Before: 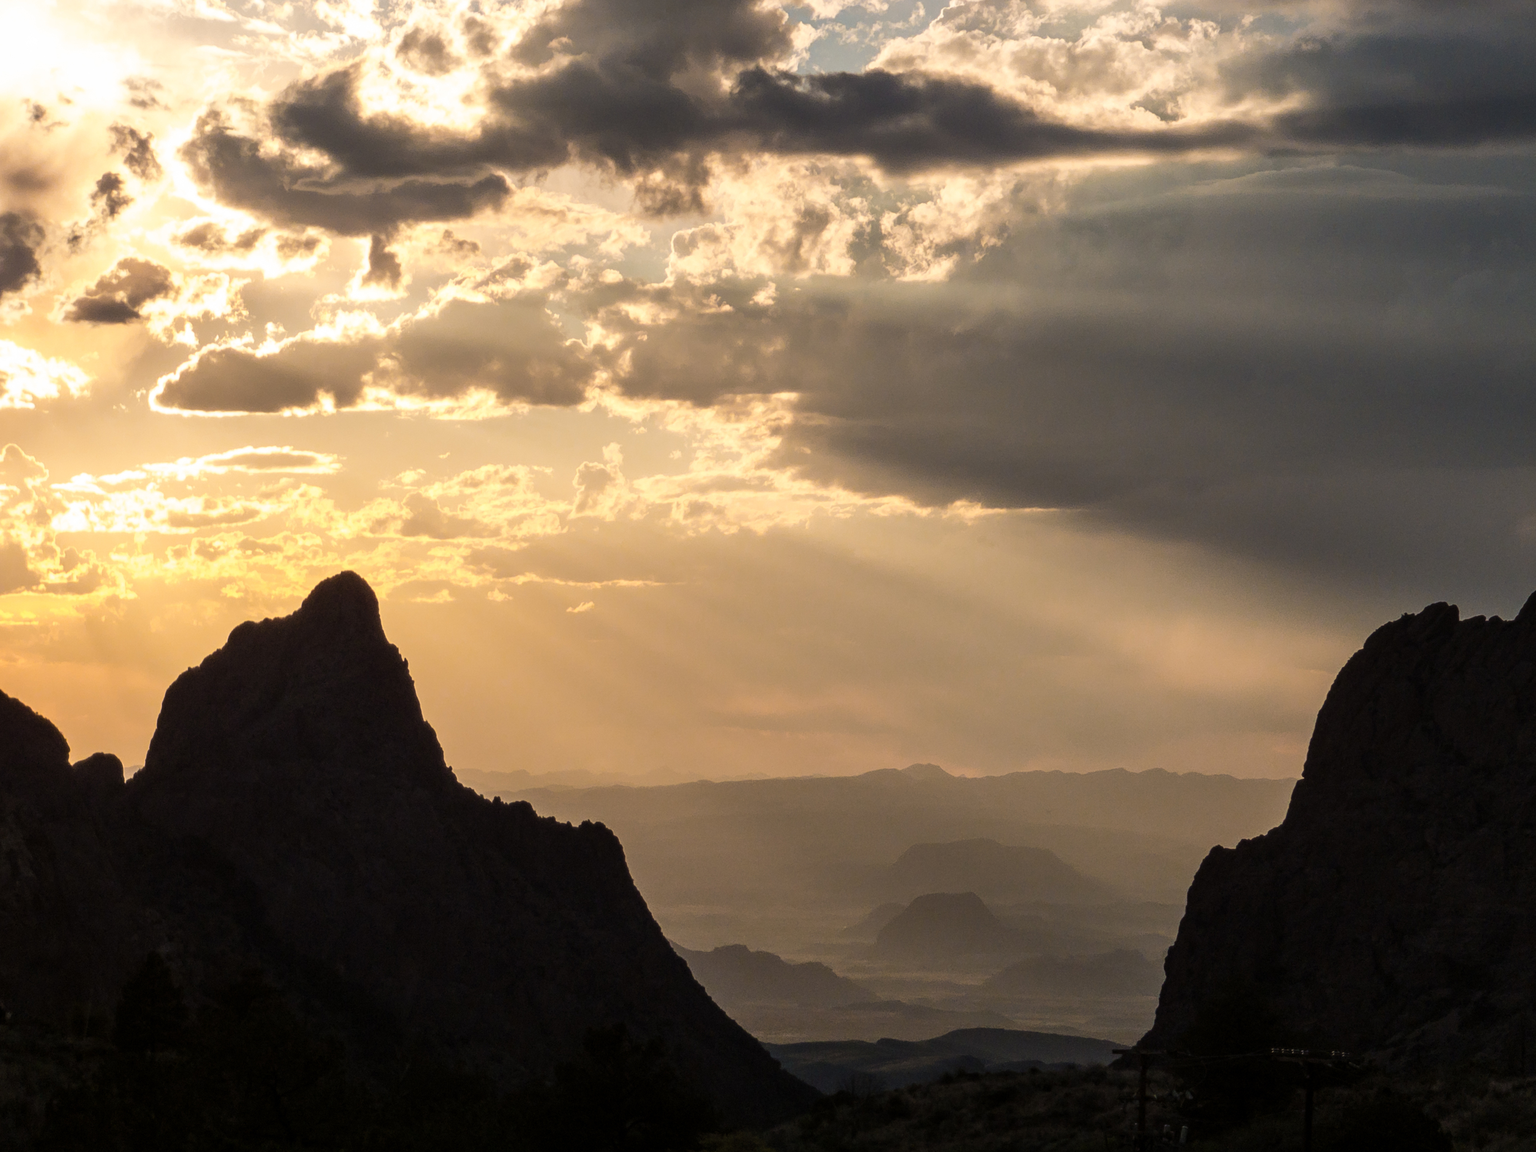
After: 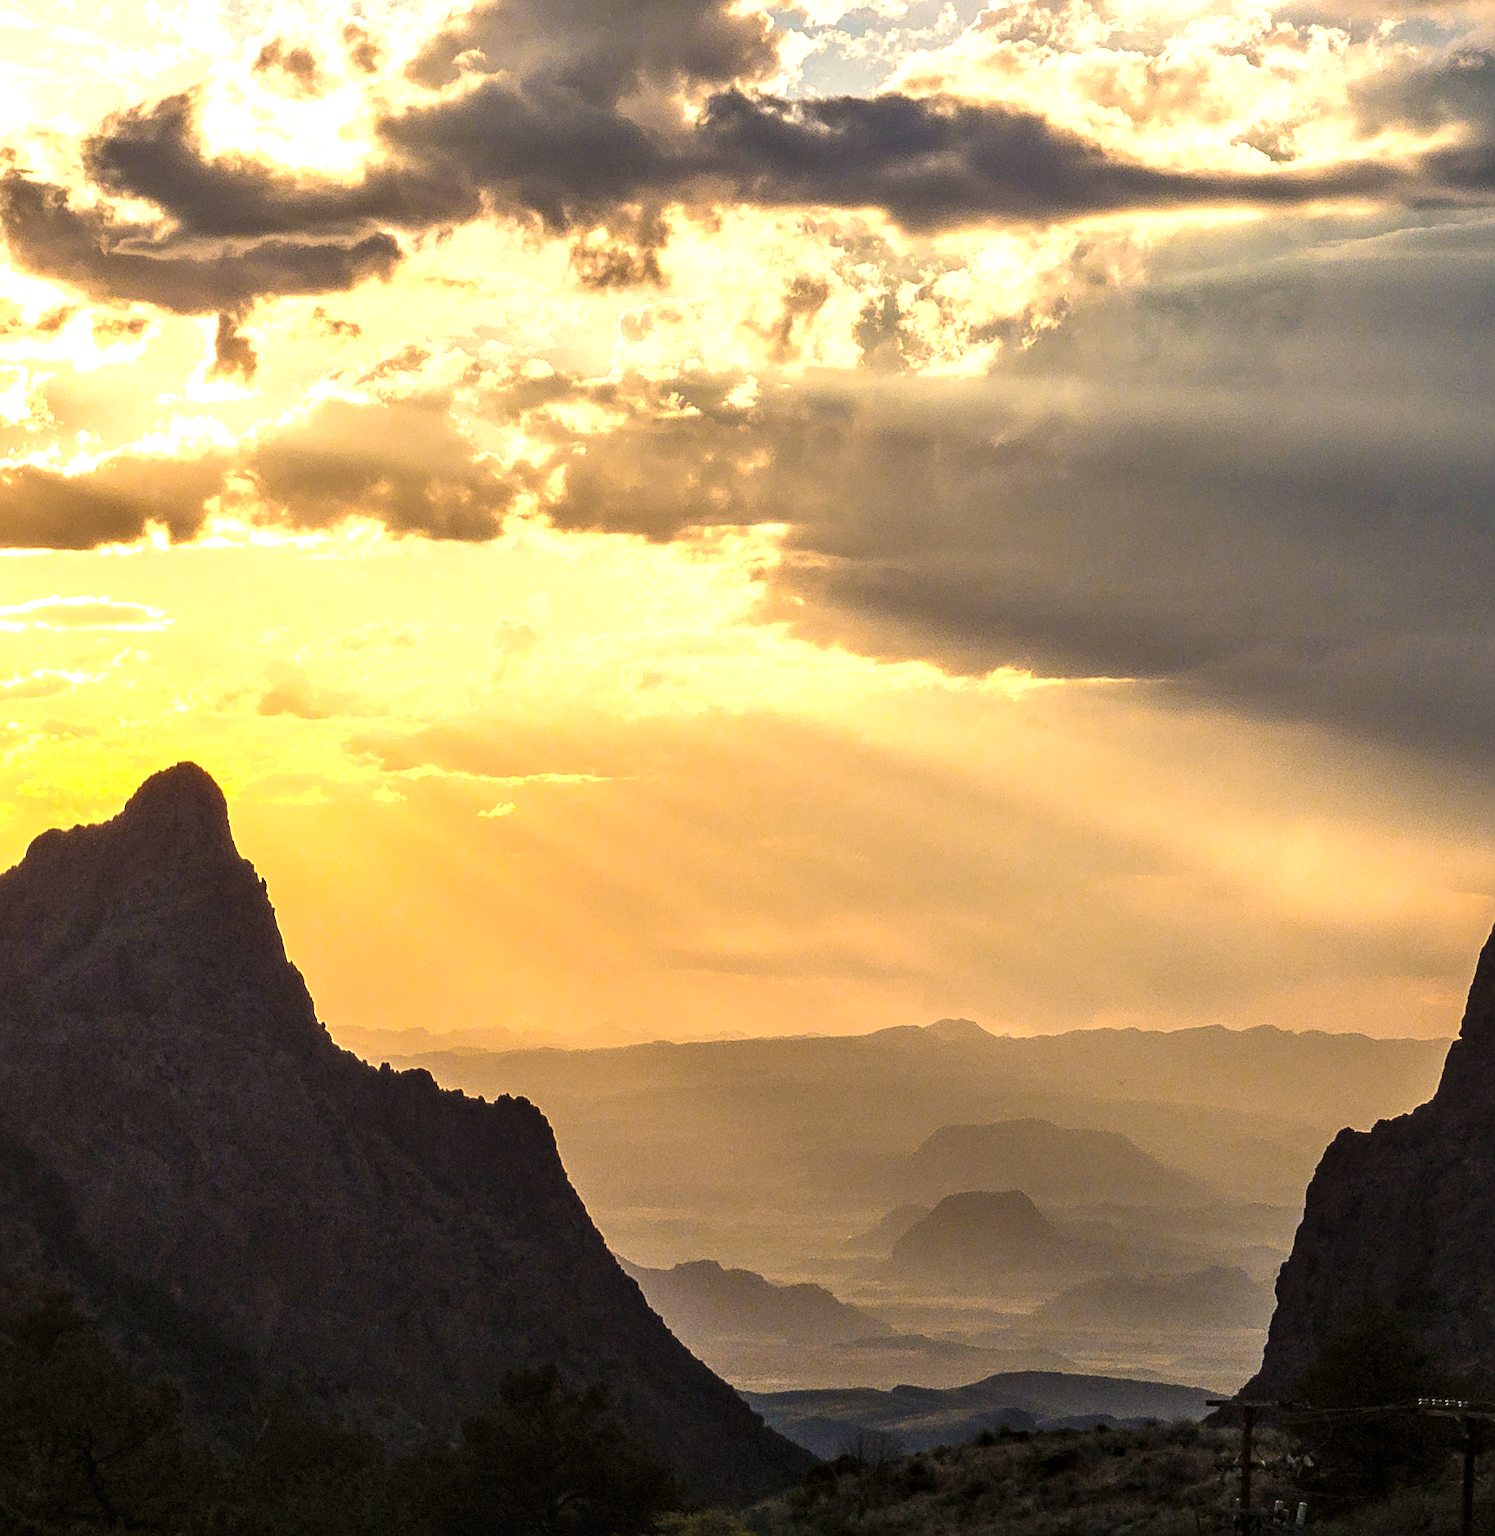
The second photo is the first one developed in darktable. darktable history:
color balance rgb: perceptual saturation grading › global saturation 0.152%, global vibrance 50.204%
exposure: black level correction 0, exposure 0.951 EV, compensate exposure bias true, compensate highlight preservation false
local contrast: detail 130%
shadows and highlights: shadows 36.71, highlights -26.93, soften with gaussian
crop: left 13.584%, right 13.444%
sharpen: on, module defaults
